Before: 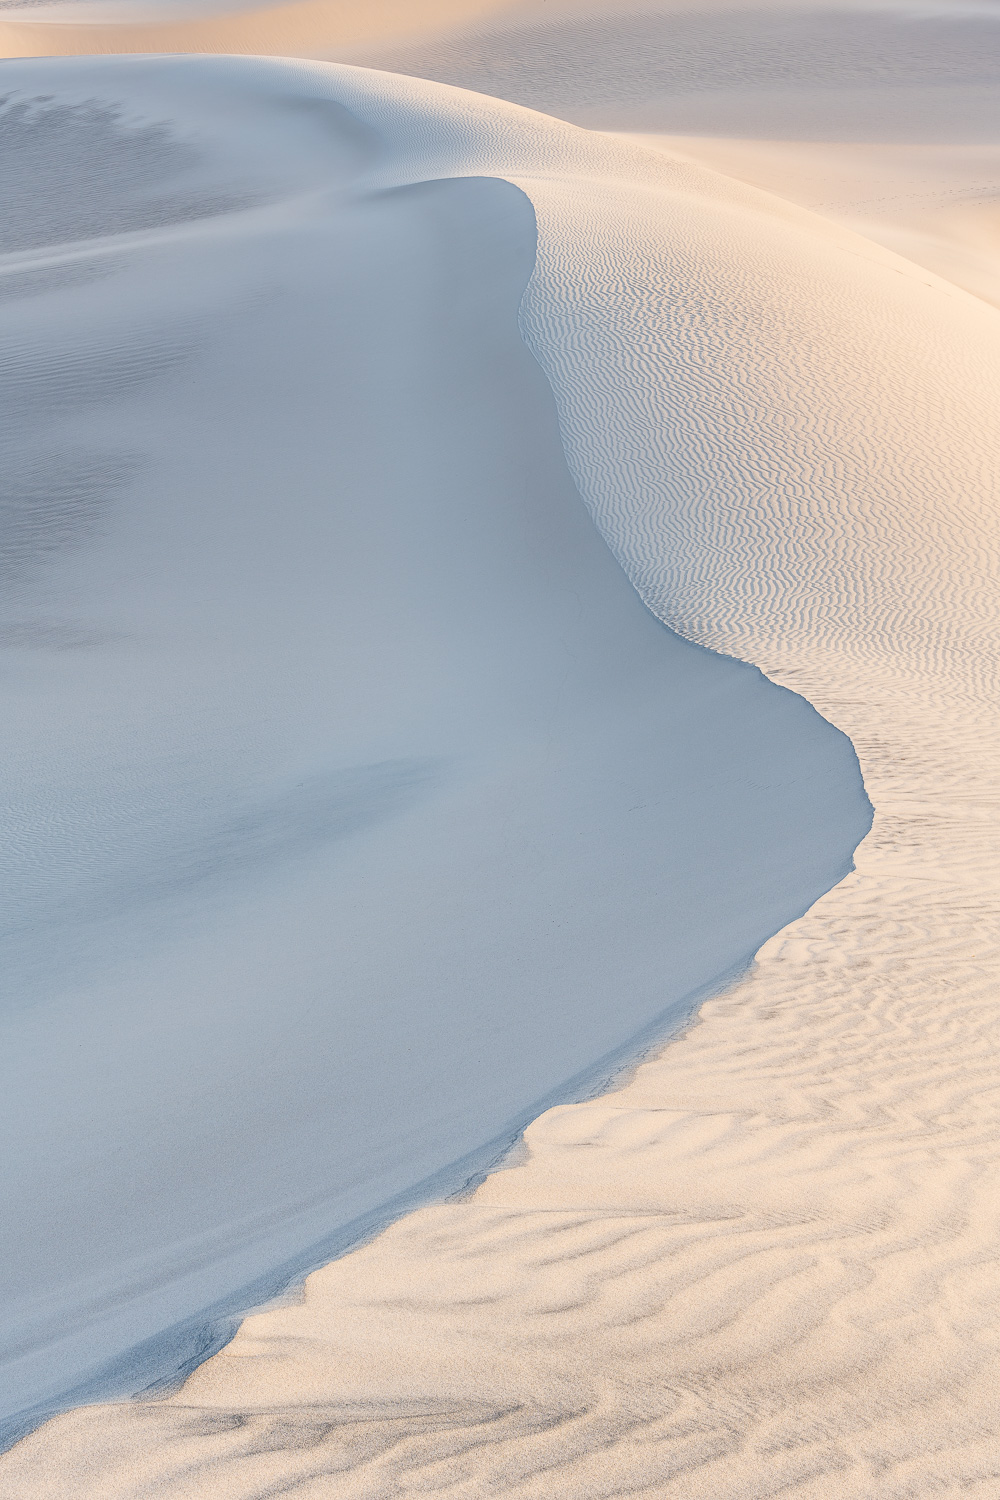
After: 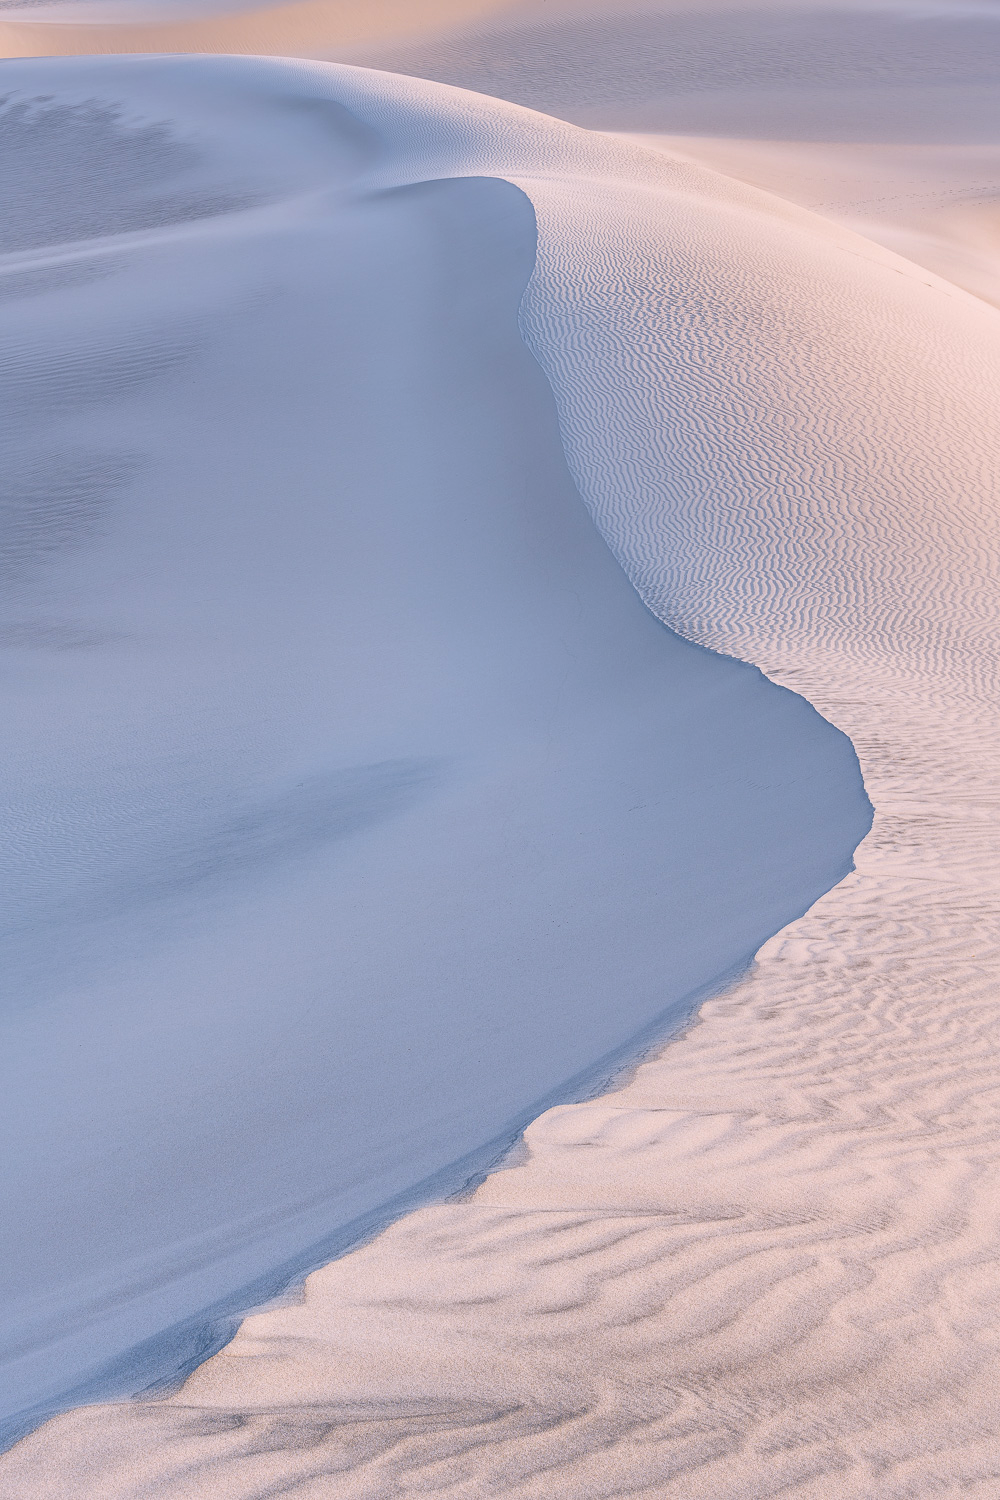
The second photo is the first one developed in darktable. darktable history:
shadows and highlights: on, module defaults
white balance: red 1.004, blue 1.096
